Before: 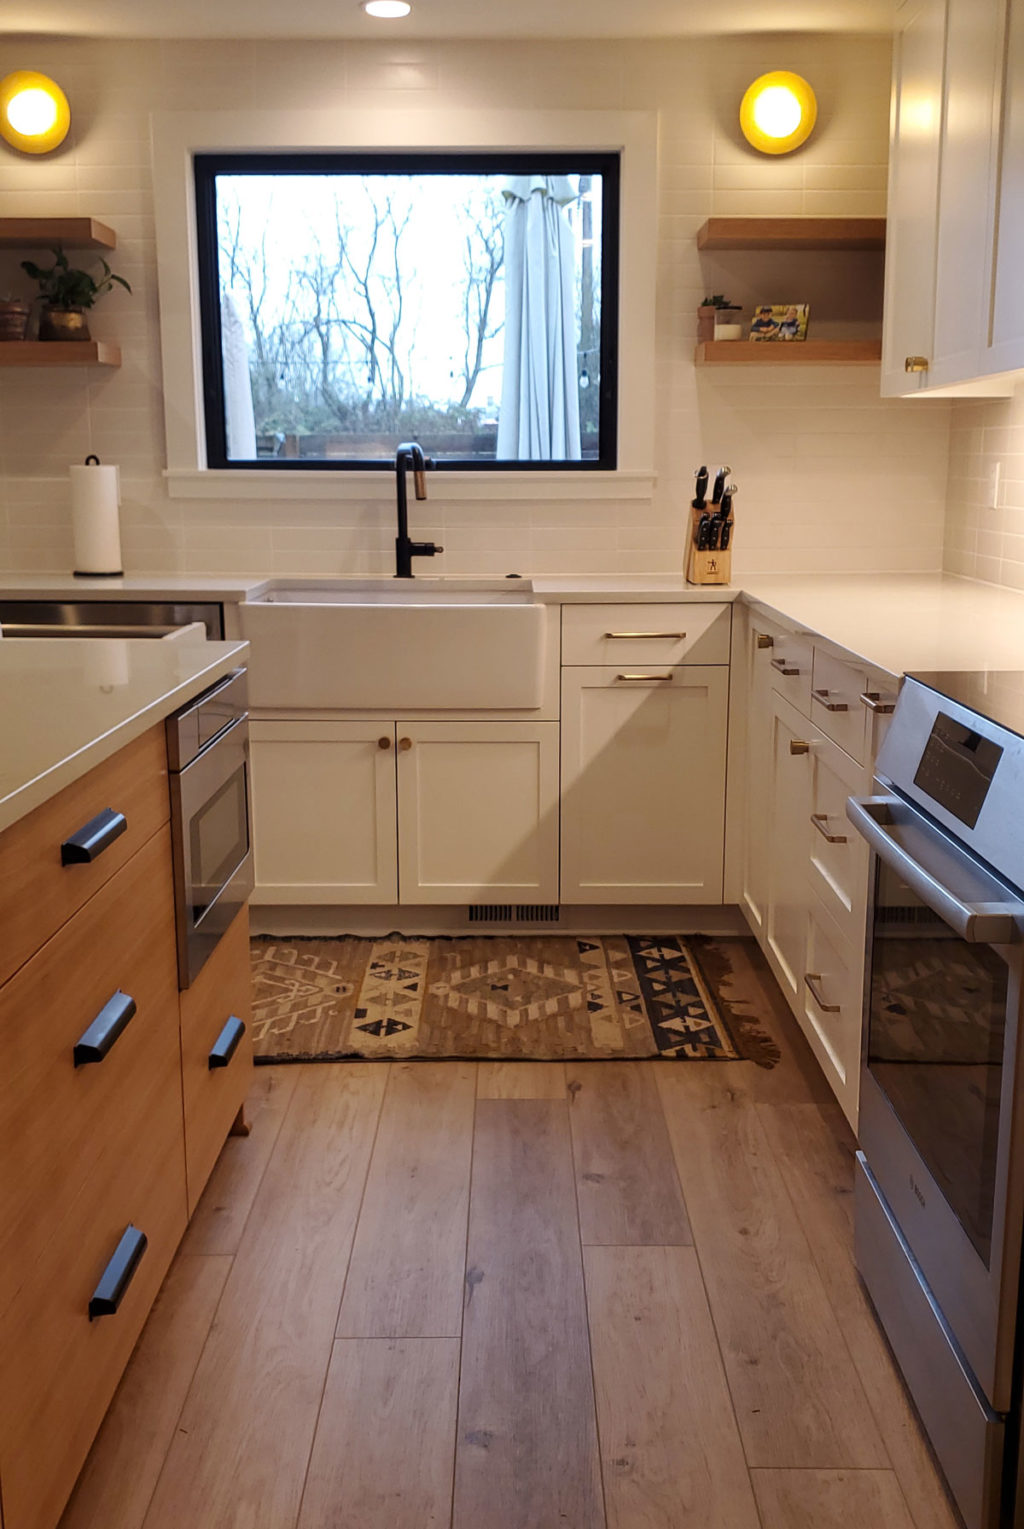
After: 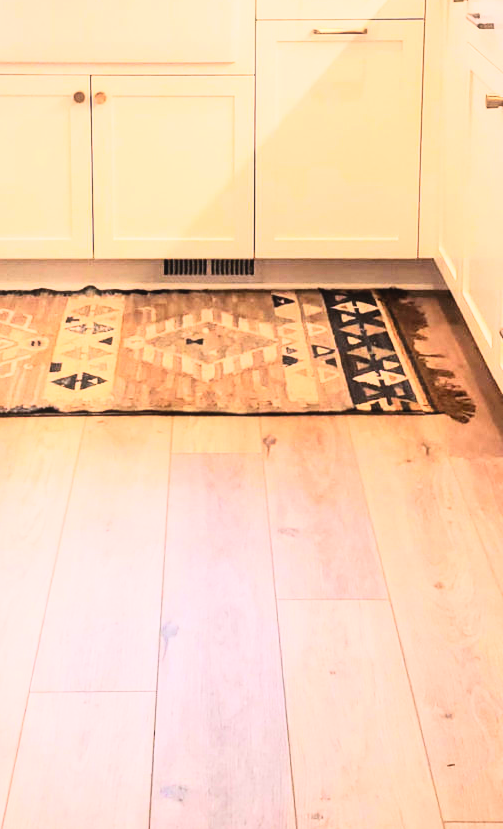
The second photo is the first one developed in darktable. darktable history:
crop: left 29.793%, top 42.265%, right 21.02%, bottom 3.503%
tone curve: curves: ch0 [(0, 0.023) (0.132, 0.075) (0.241, 0.178) (0.487, 0.491) (0.782, 0.8) (1, 0.989)]; ch1 [(0, 0) (0.396, 0.369) (0.467, 0.454) (0.498, 0.5) (0.518, 0.517) (0.57, 0.586) (0.619, 0.663) (0.692, 0.744) (1, 1)]; ch2 [(0, 0) (0.427, 0.416) (0.483, 0.481) (0.503, 0.503) (0.526, 0.527) (0.563, 0.573) (0.632, 0.667) (0.705, 0.737) (0.985, 0.966)], color space Lab, independent channels, preserve colors none
exposure: black level correction 0, exposure 1.466 EV, compensate highlight preservation false
contrast brightness saturation: contrast 0.39, brightness 0.544
filmic rgb: middle gray luminance 28.89%, black relative exposure -10.27 EV, white relative exposure 5.47 EV, target black luminance 0%, hardness 3.95, latitude 2.59%, contrast 1.127, highlights saturation mix 4.92%, shadows ↔ highlights balance 14.75%, contrast in shadows safe
haze removal: strength -0.061, compatibility mode true, adaptive false
